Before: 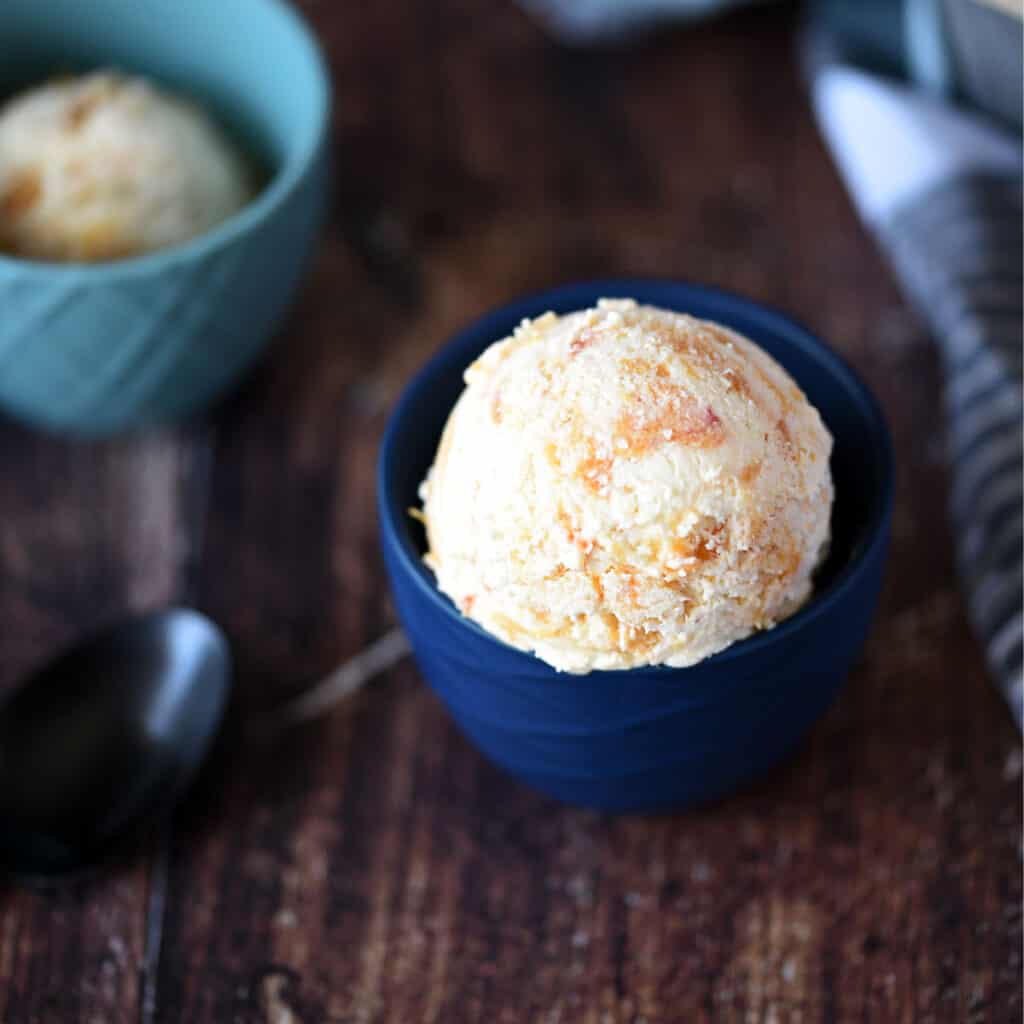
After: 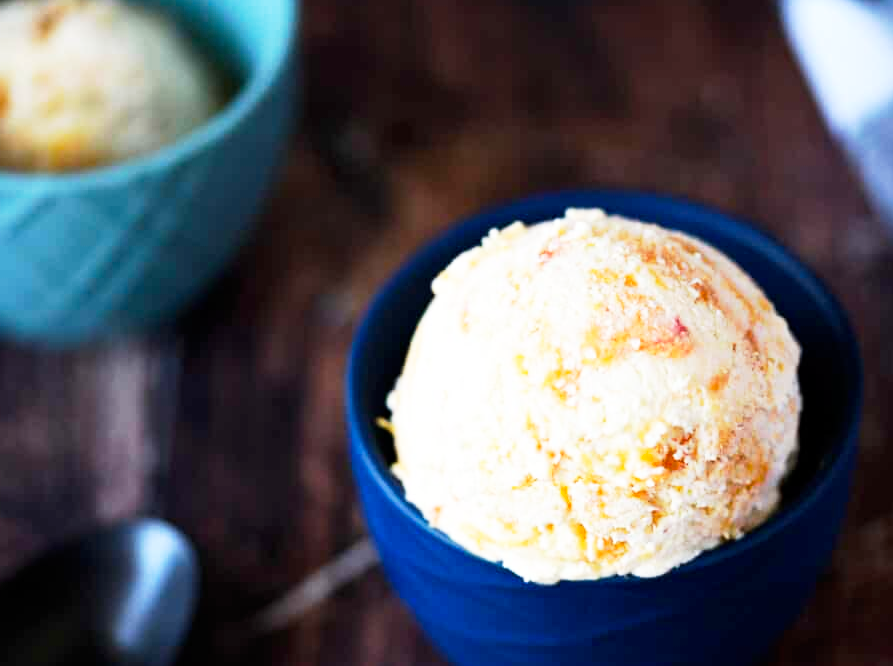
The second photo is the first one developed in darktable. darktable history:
crop: left 3.128%, top 8.878%, right 9.624%, bottom 26.013%
color balance rgb: perceptual saturation grading › global saturation 18.655%
base curve: curves: ch0 [(0, 0) (0.005, 0.002) (0.193, 0.295) (0.399, 0.664) (0.75, 0.928) (1, 1)], preserve colors none
